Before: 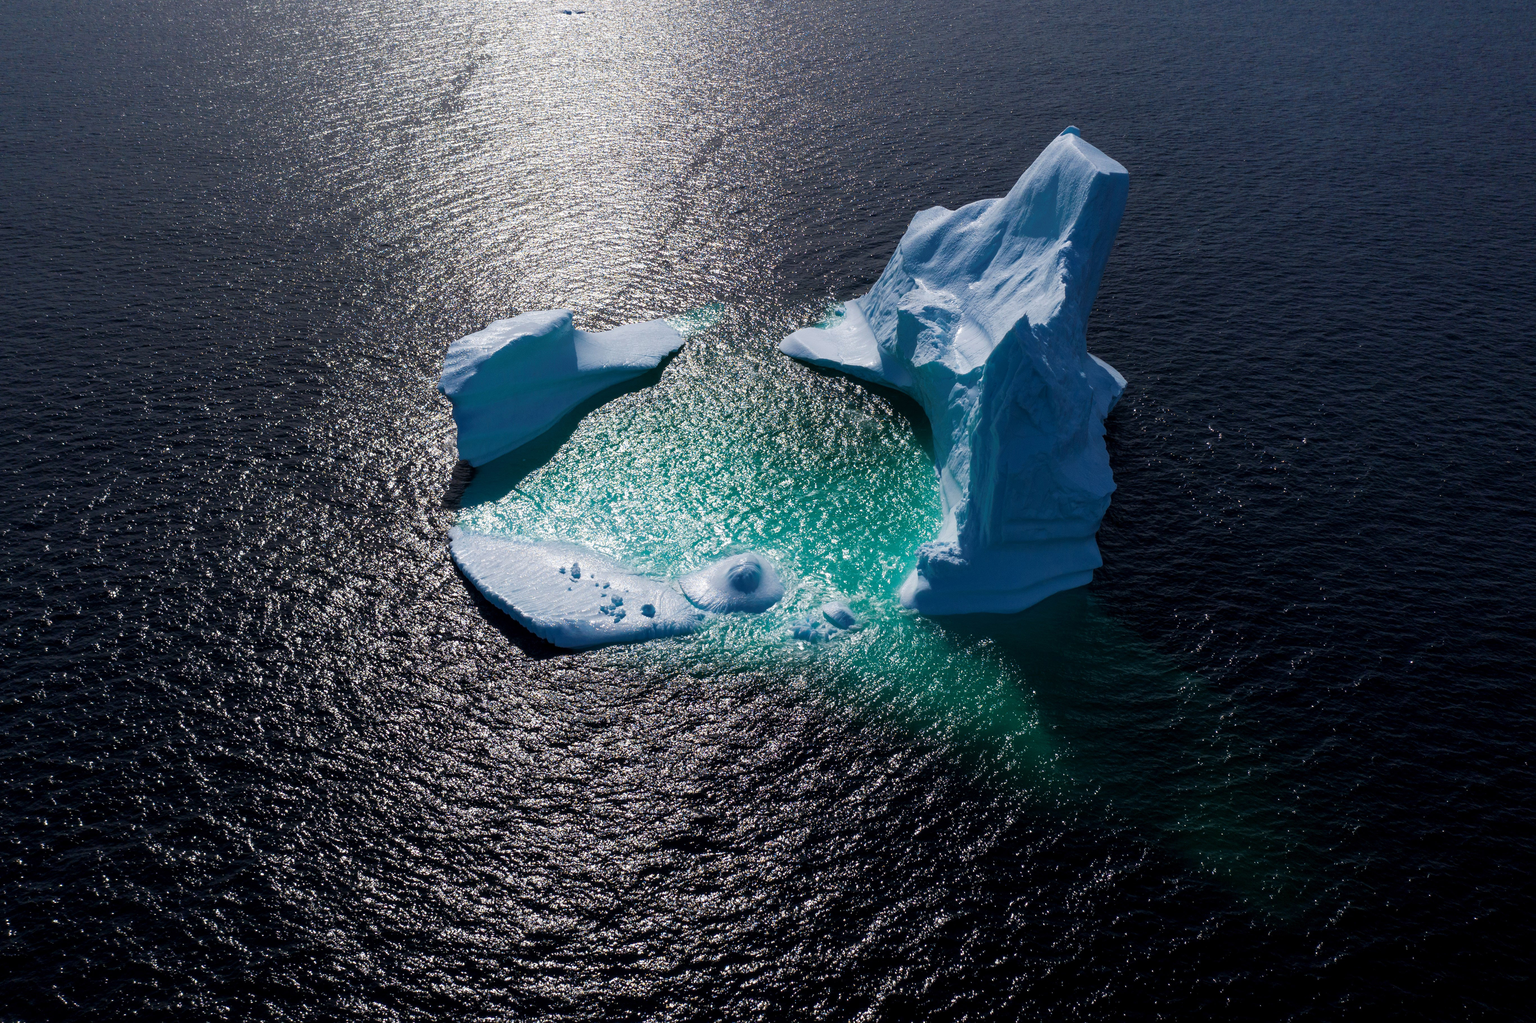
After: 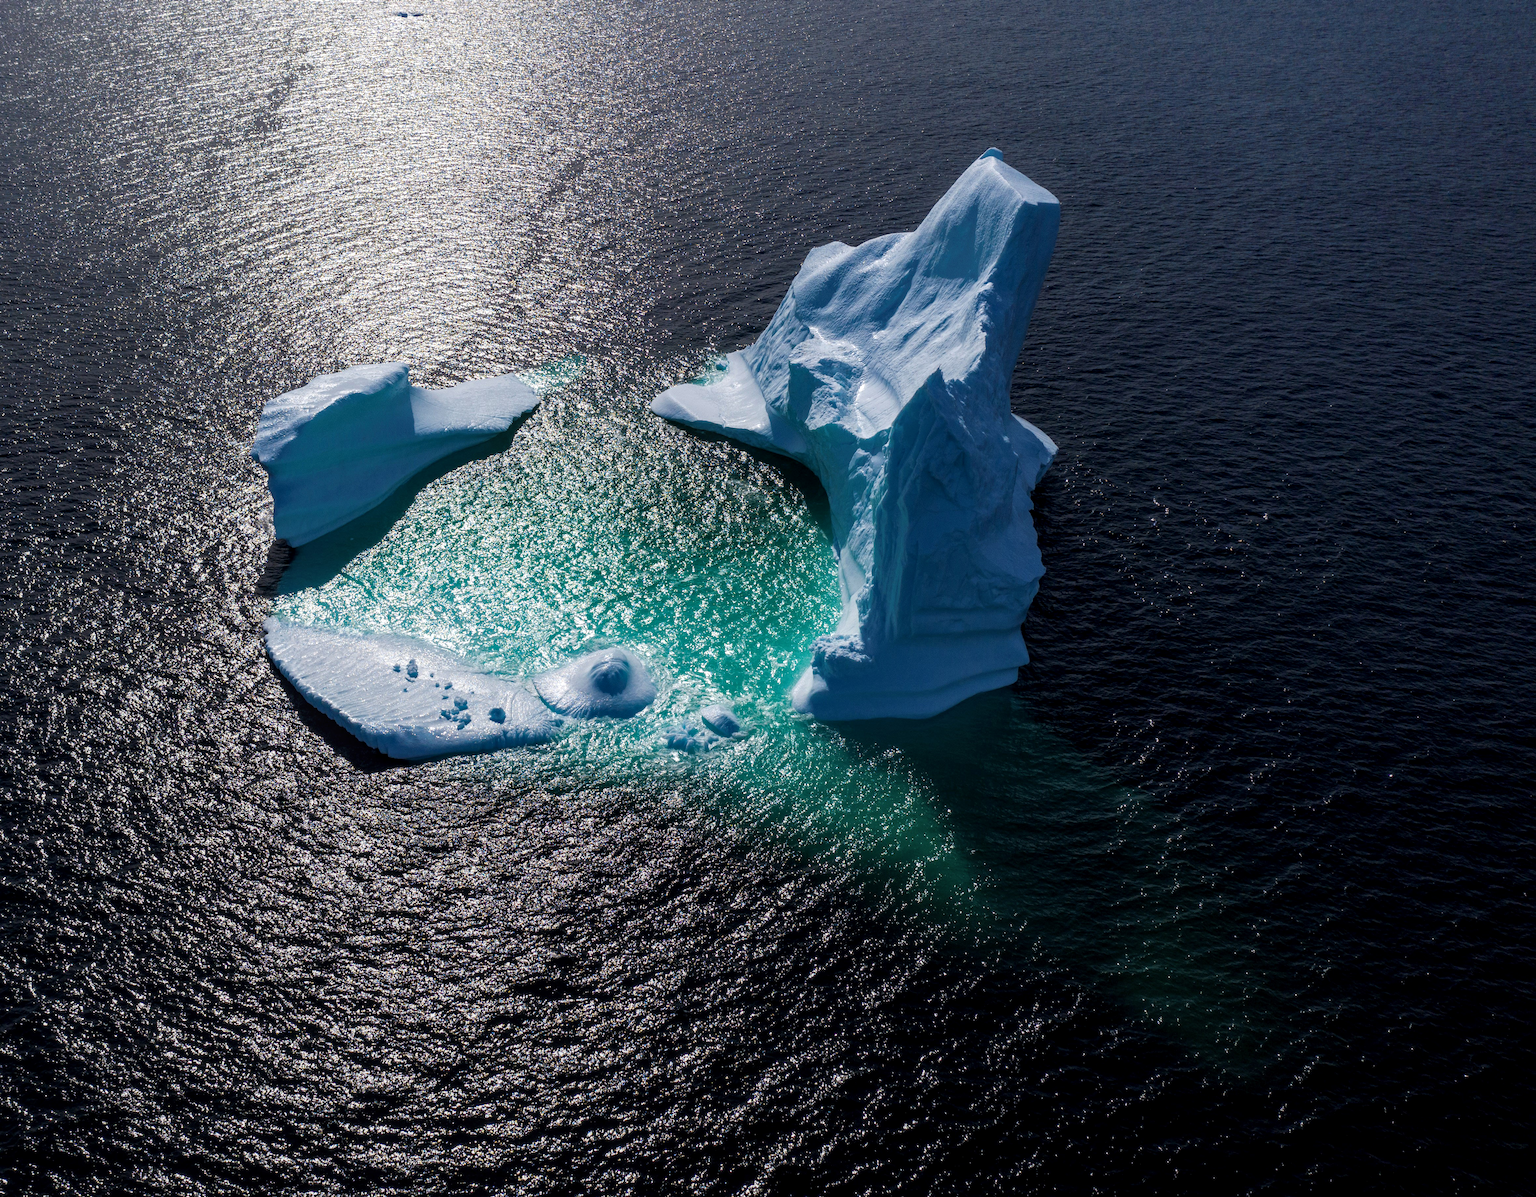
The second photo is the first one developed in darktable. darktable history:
rotate and perspective: automatic cropping off
local contrast: on, module defaults
crop and rotate: left 14.584%
